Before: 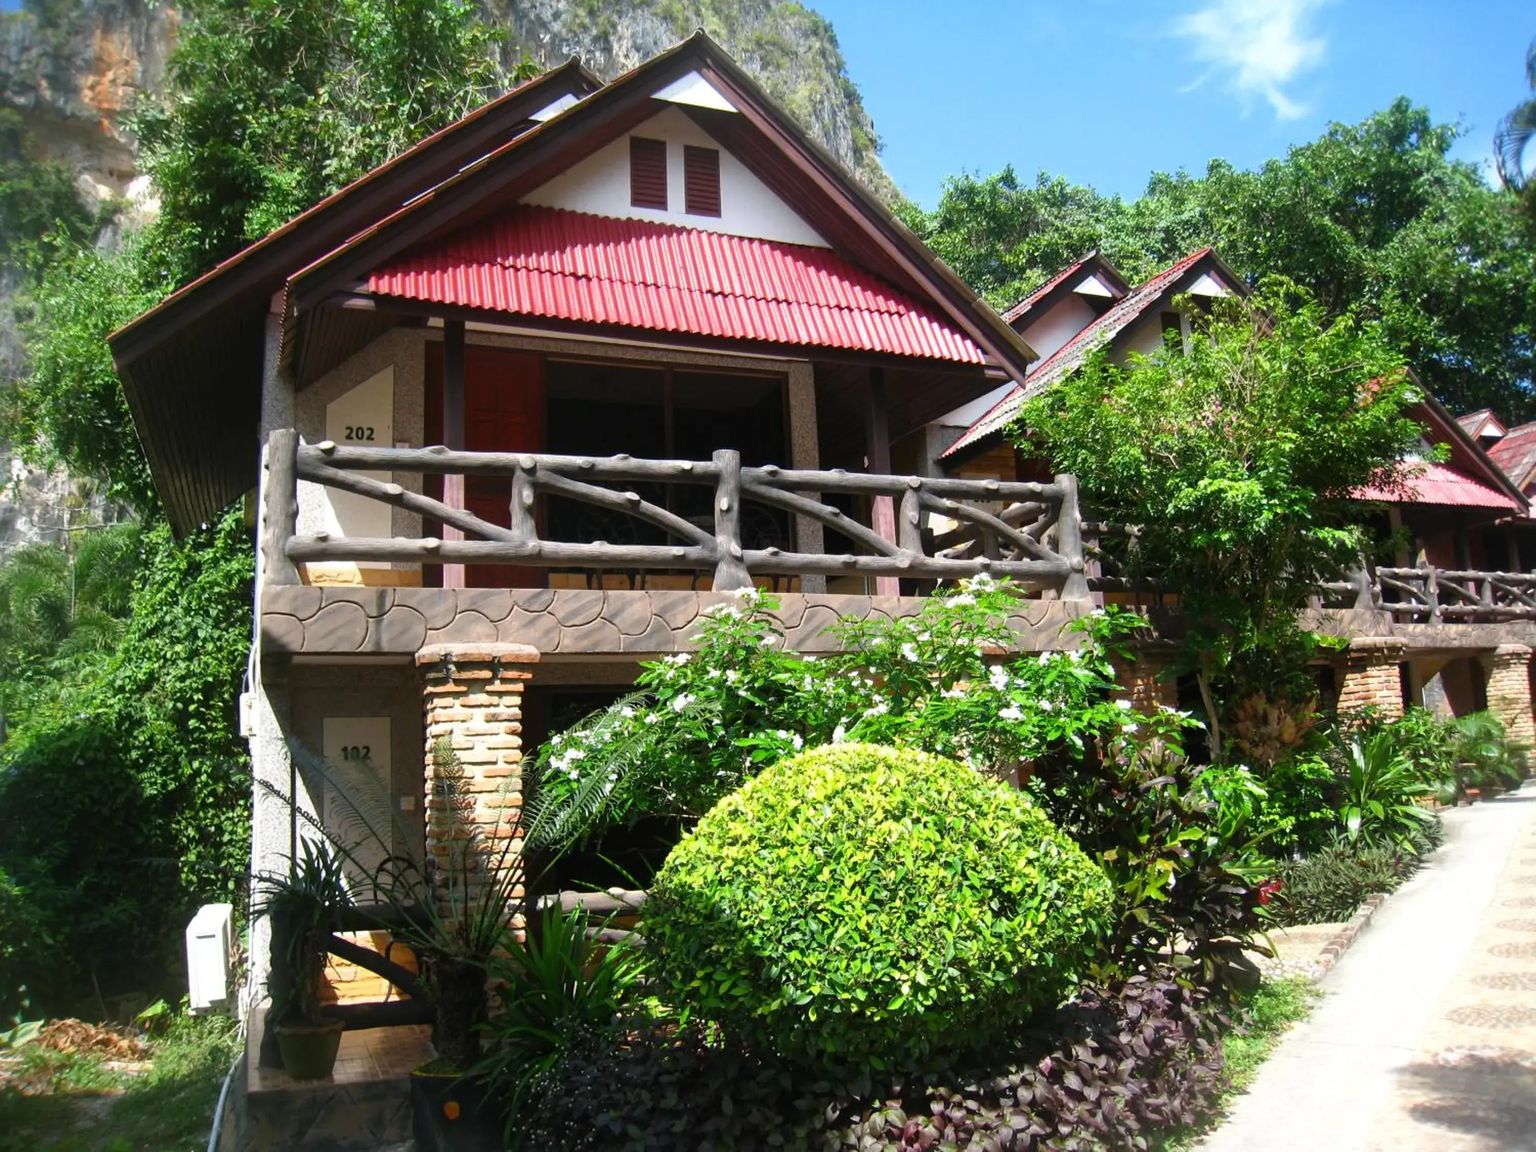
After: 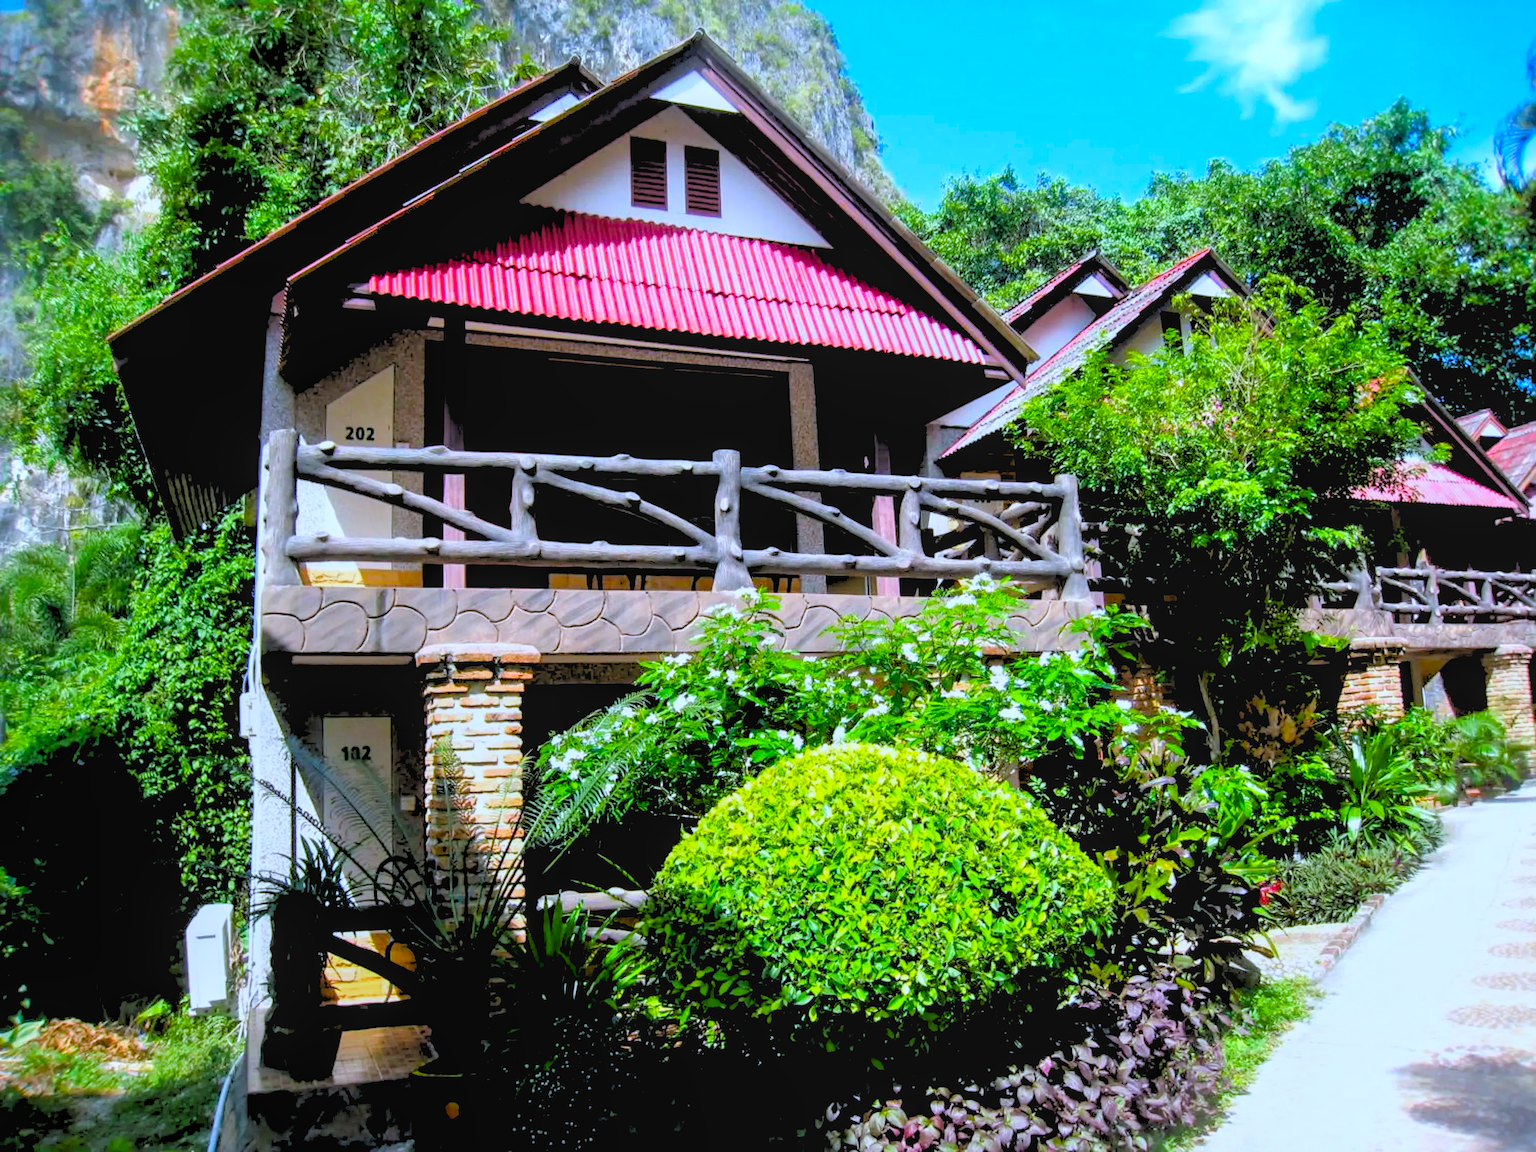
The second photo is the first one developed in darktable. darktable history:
local contrast: detail 110%
white balance: red 0.948, green 1.02, blue 1.176
rgb levels: levels [[0.027, 0.429, 0.996], [0, 0.5, 1], [0, 0.5, 1]]
color balance rgb: linear chroma grading › global chroma 15%, perceptual saturation grading › global saturation 30%
